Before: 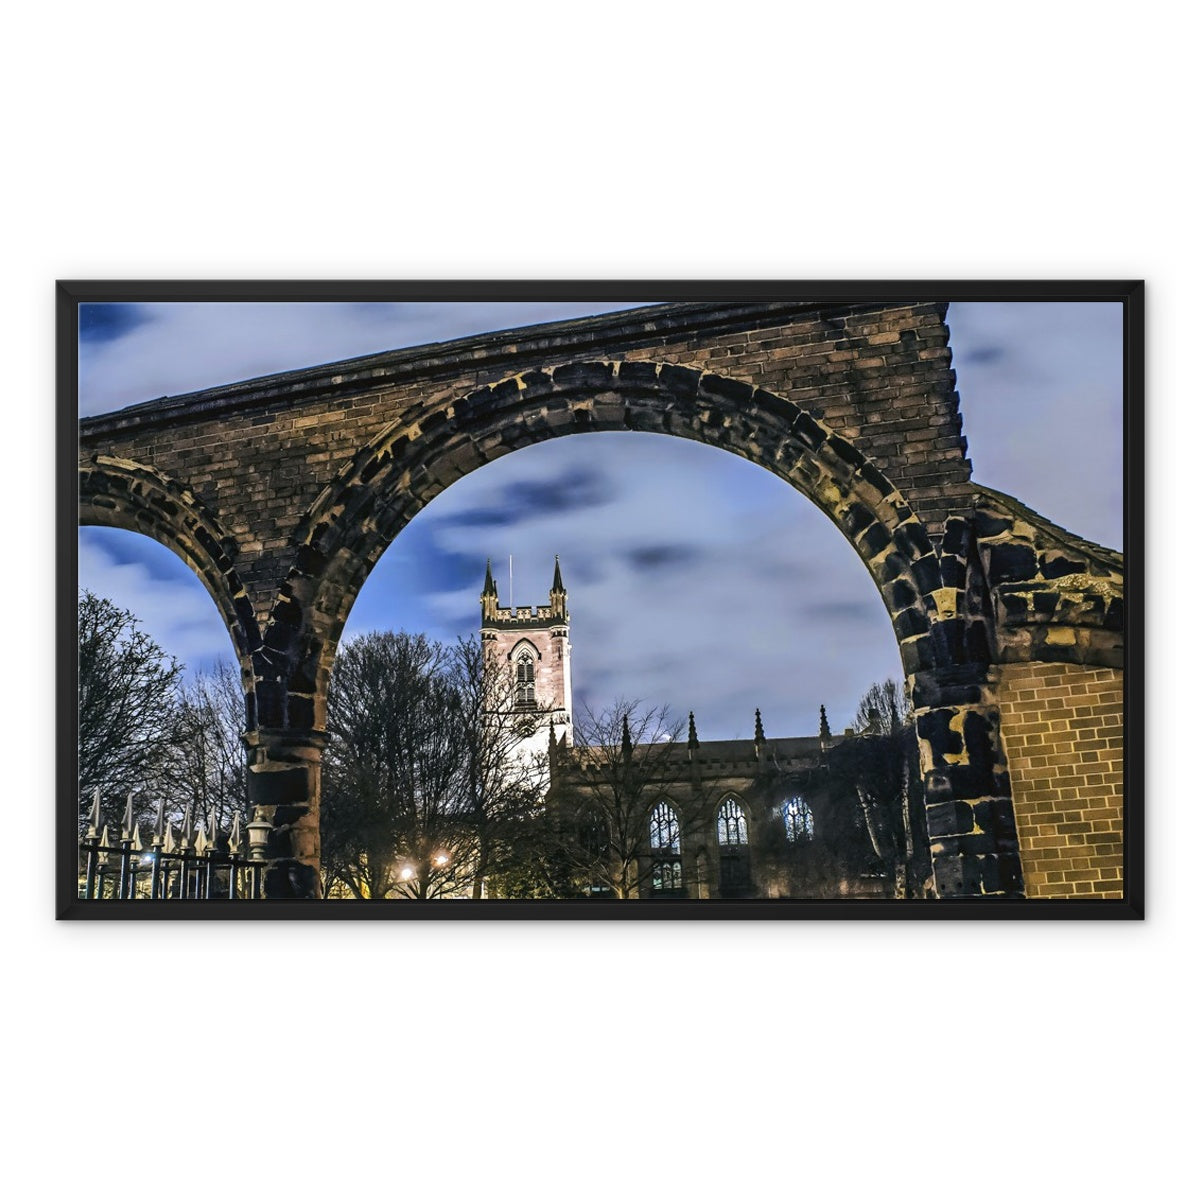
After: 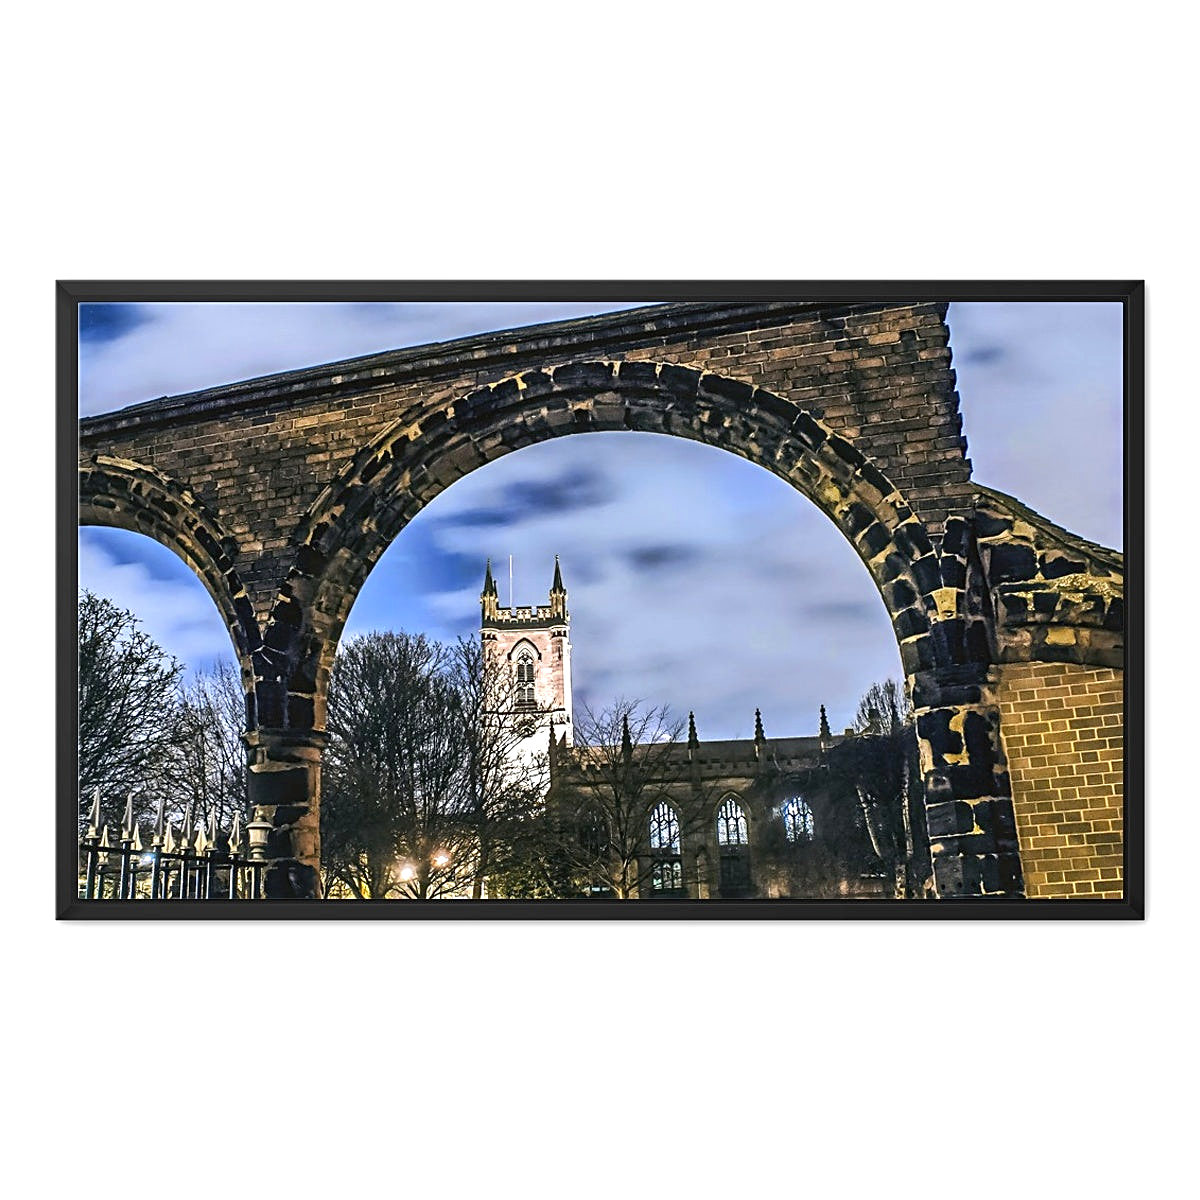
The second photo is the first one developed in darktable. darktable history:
sharpen: on, module defaults
contrast brightness saturation: contrast -0.025, brightness -0.007, saturation 0.038
exposure: black level correction 0.001, exposure 0.498 EV, compensate highlight preservation false
